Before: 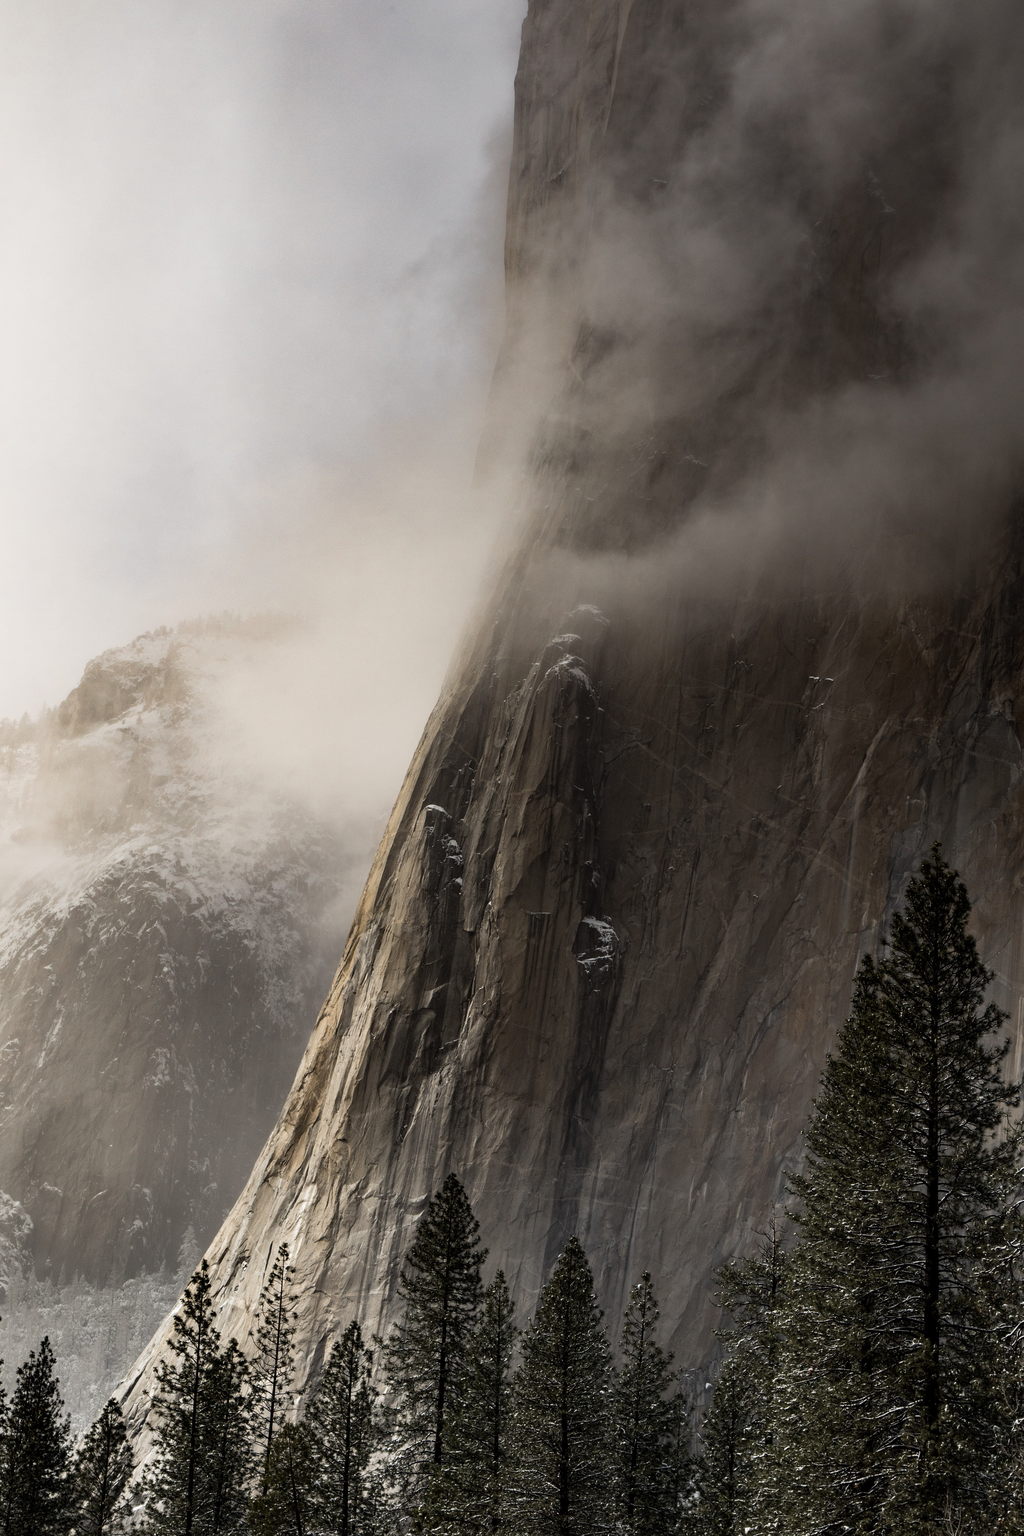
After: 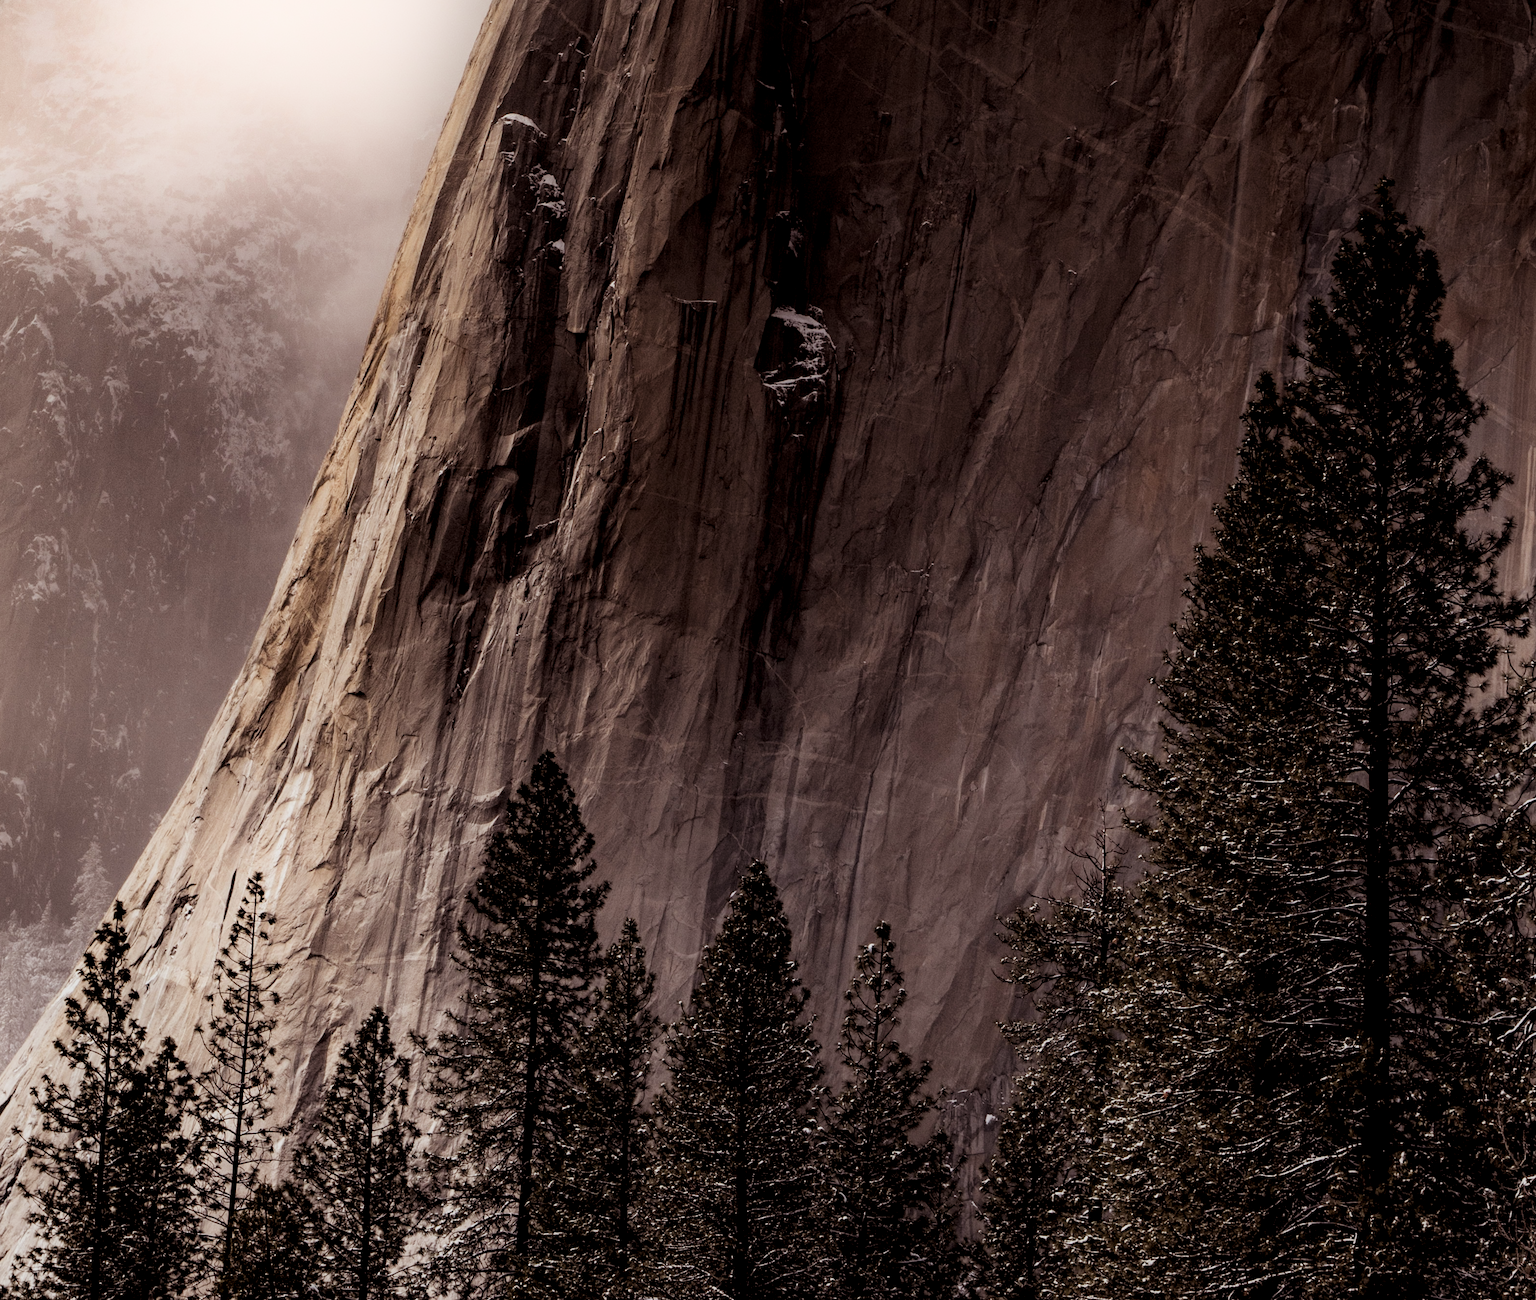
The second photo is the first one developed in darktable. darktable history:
rgb levels: mode RGB, independent channels, levels [[0, 0.474, 1], [0, 0.5, 1], [0, 0.5, 1]]
shadows and highlights: shadows -21.3, highlights 100, soften with gaussian
local contrast: highlights 100%, shadows 100%, detail 120%, midtone range 0.2
filmic rgb: black relative exposure -5 EV, hardness 2.88, contrast 1.1
crop and rotate: left 13.306%, top 48.129%, bottom 2.928%
